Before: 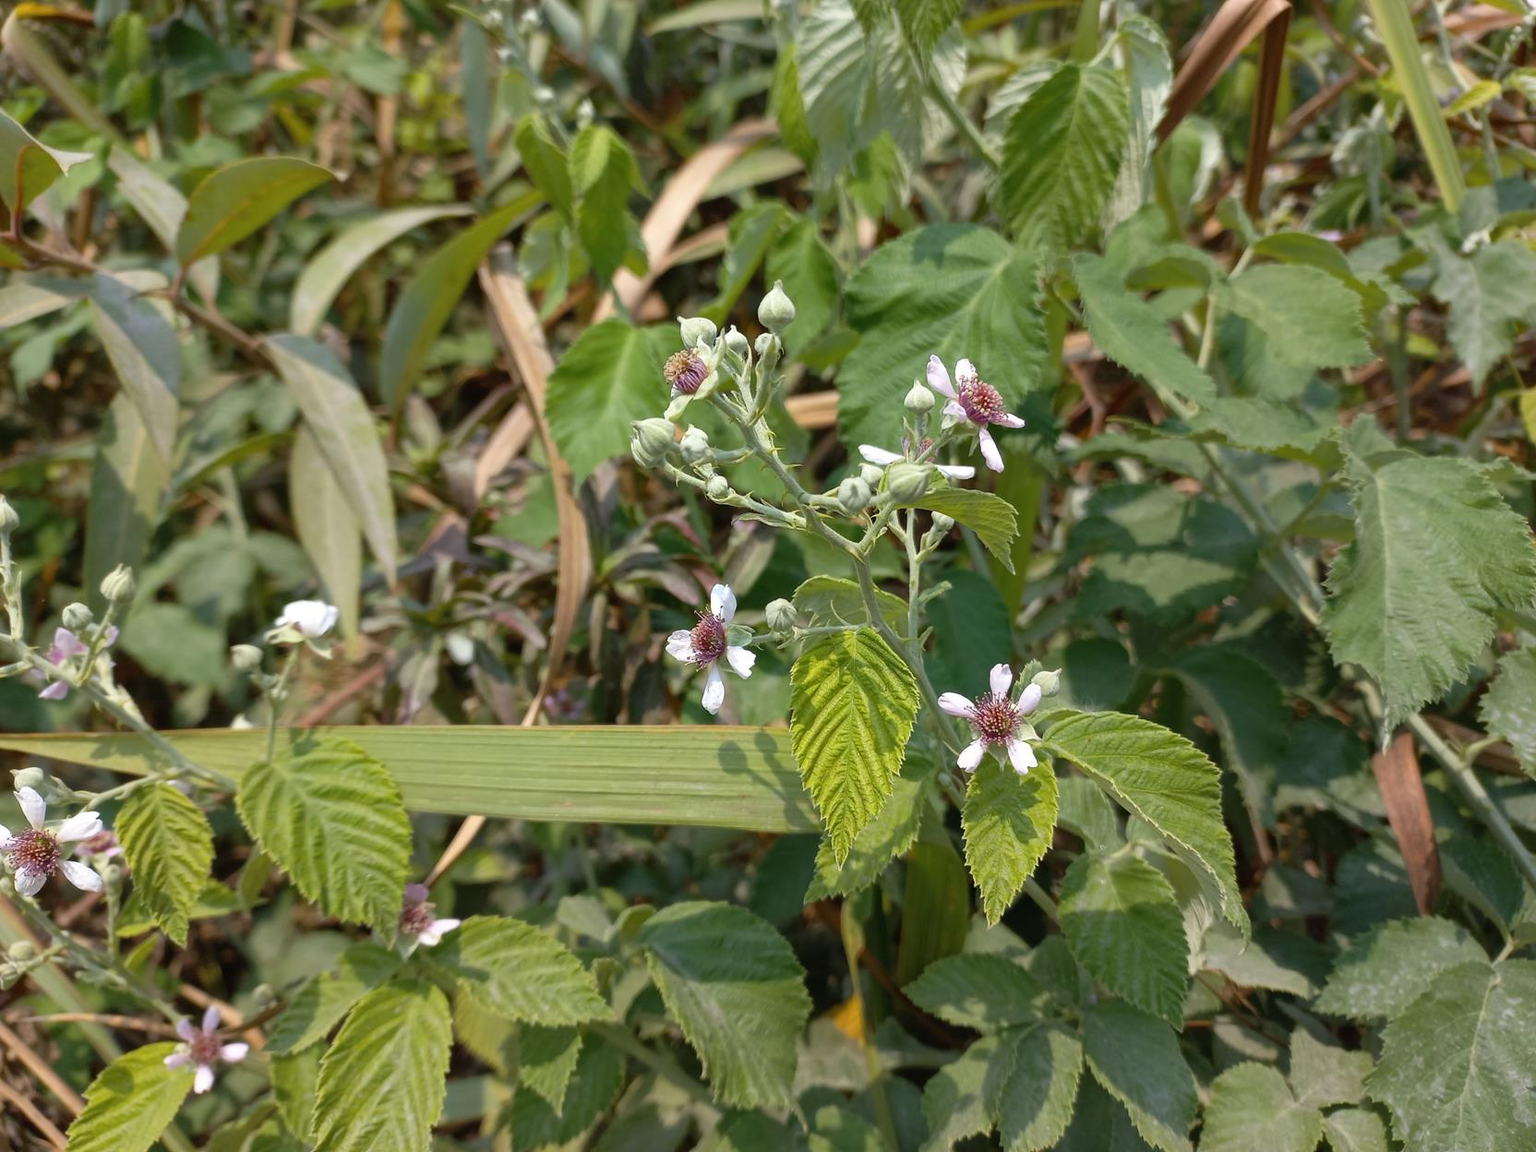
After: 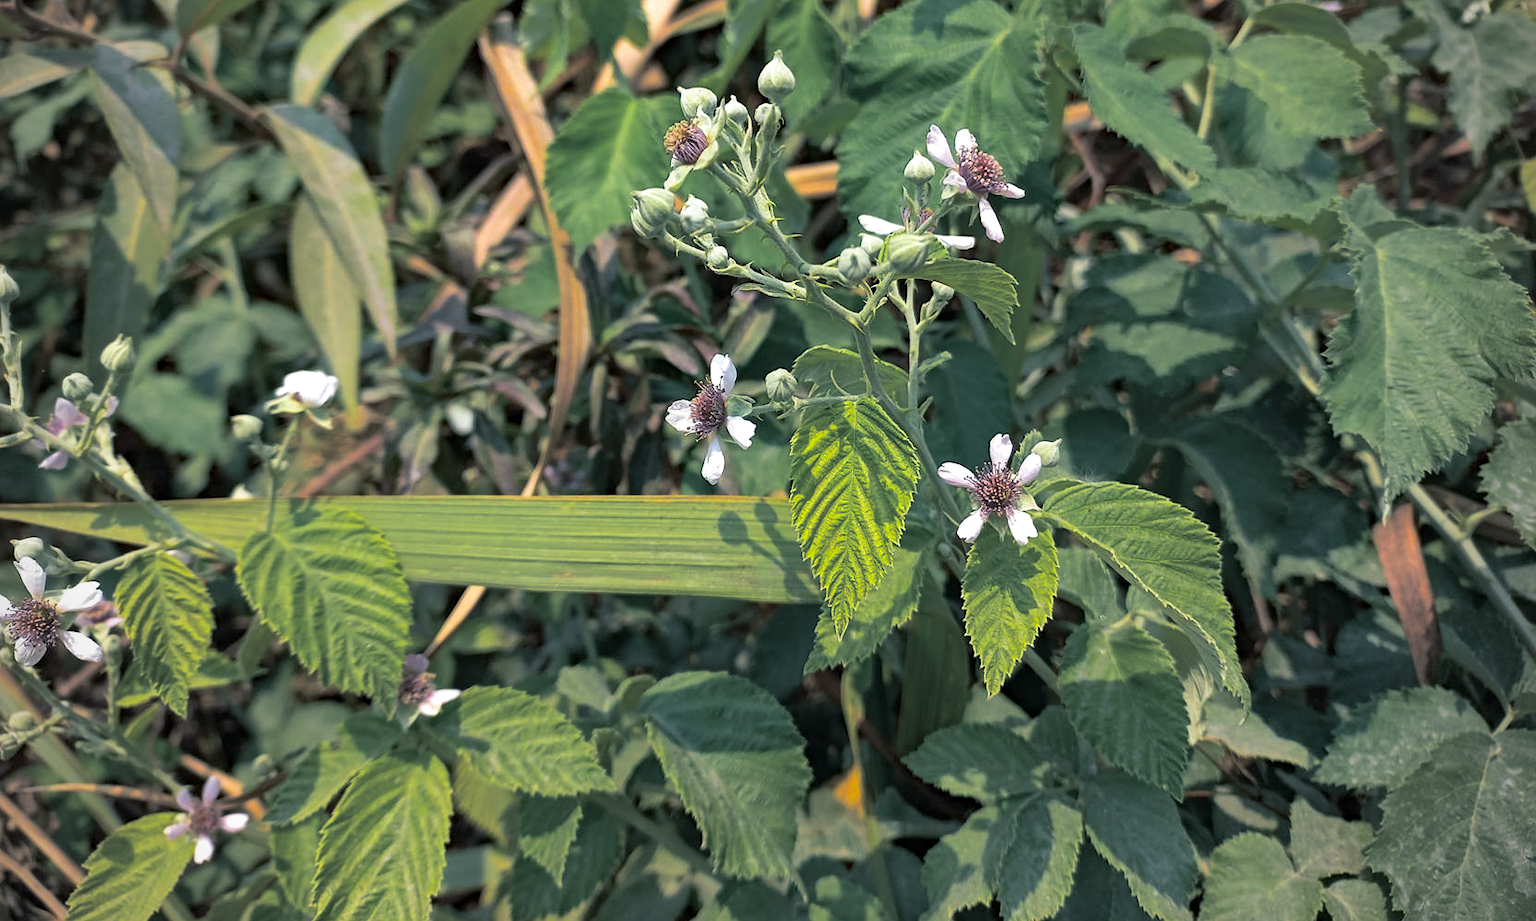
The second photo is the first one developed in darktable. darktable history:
shadows and highlights: soften with gaussian
crop and rotate: top 19.998%
color zones: curves: ch0 [(0.224, 0.526) (0.75, 0.5)]; ch1 [(0.055, 0.526) (0.224, 0.761) (0.377, 0.526) (0.75, 0.5)]
split-toning: shadows › hue 205.2°, shadows › saturation 0.29, highlights › hue 50.4°, highlights › saturation 0.38, balance -49.9
haze removal: strength 0.25, distance 0.25, compatibility mode true, adaptive false
vignetting: on, module defaults
sharpen: amount 0.2
